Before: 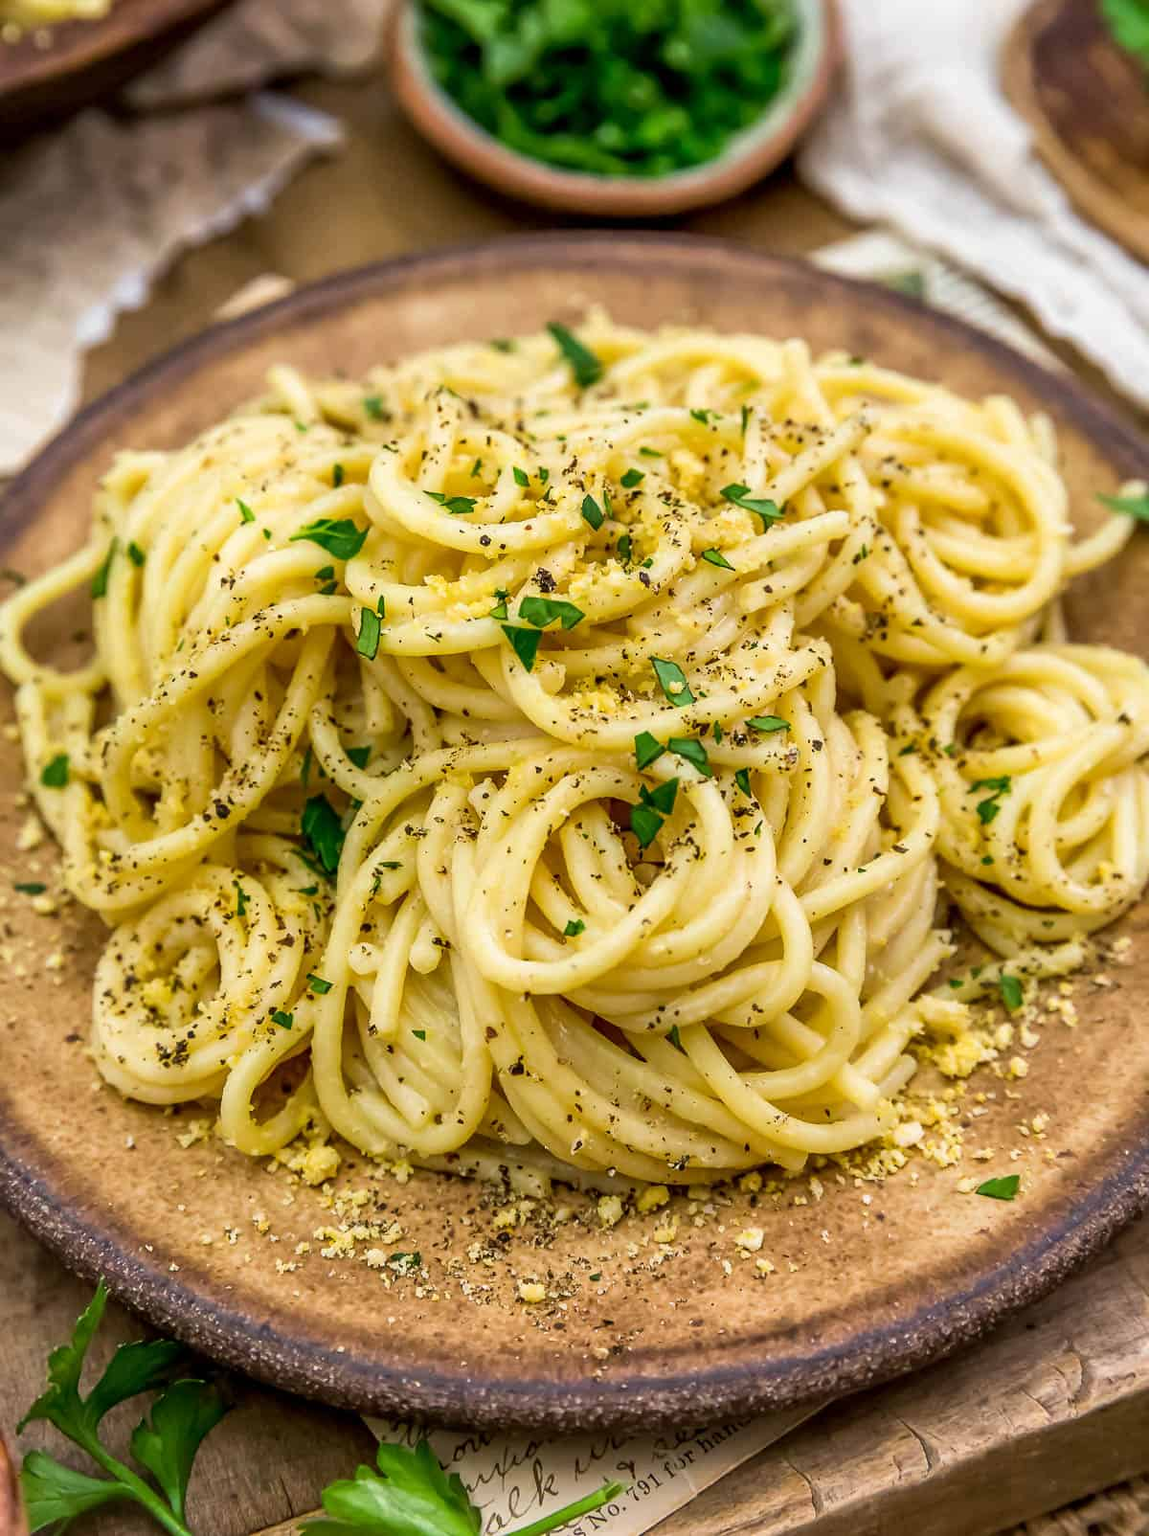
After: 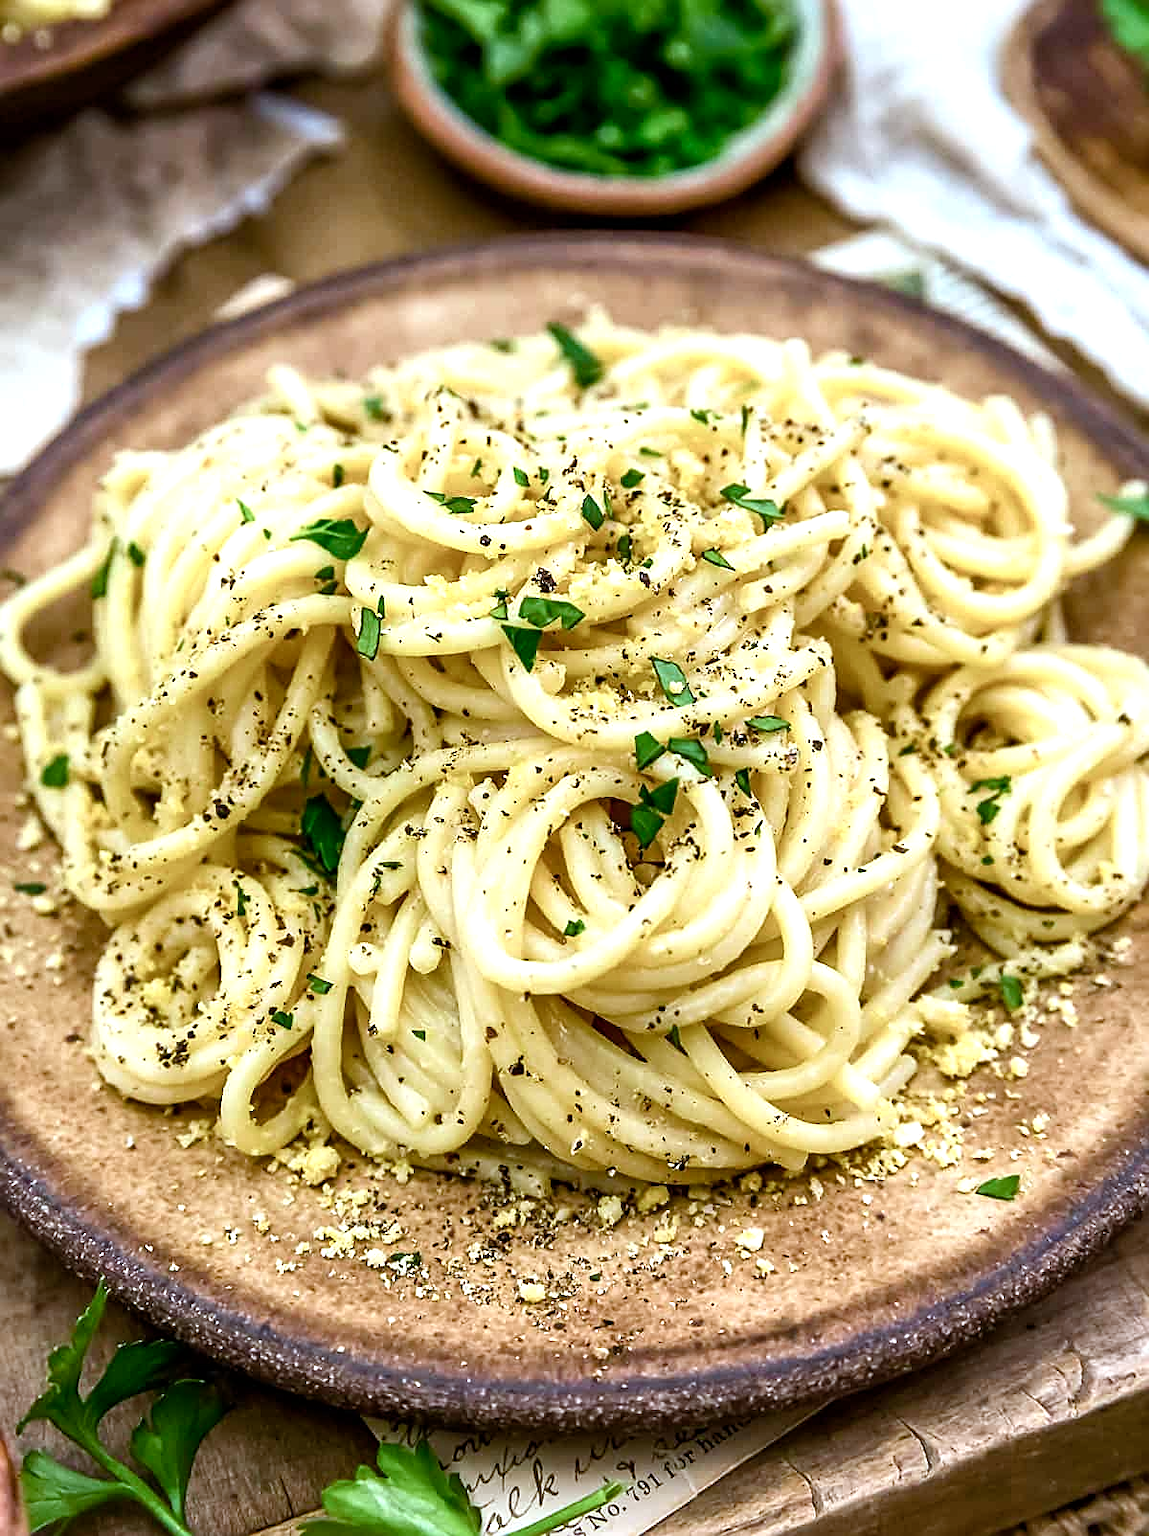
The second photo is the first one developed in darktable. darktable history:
color balance rgb: shadows lift › luminance -20%, power › hue 72.24°, highlights gain › luminance 15%, global offset › hue 171.6°, perceptual saturation grading › highlights -30%, perceptual saturation grading › shadows 20%, global vibrance 30%, contrast 10%
sharpen: on, module defaults
exposure: exposure 0.15 EV, compensate highlight preservation false
white balance: red 0.982, blue 1.018
color correction: highlights a* -4.18, highlights b* -10.81
